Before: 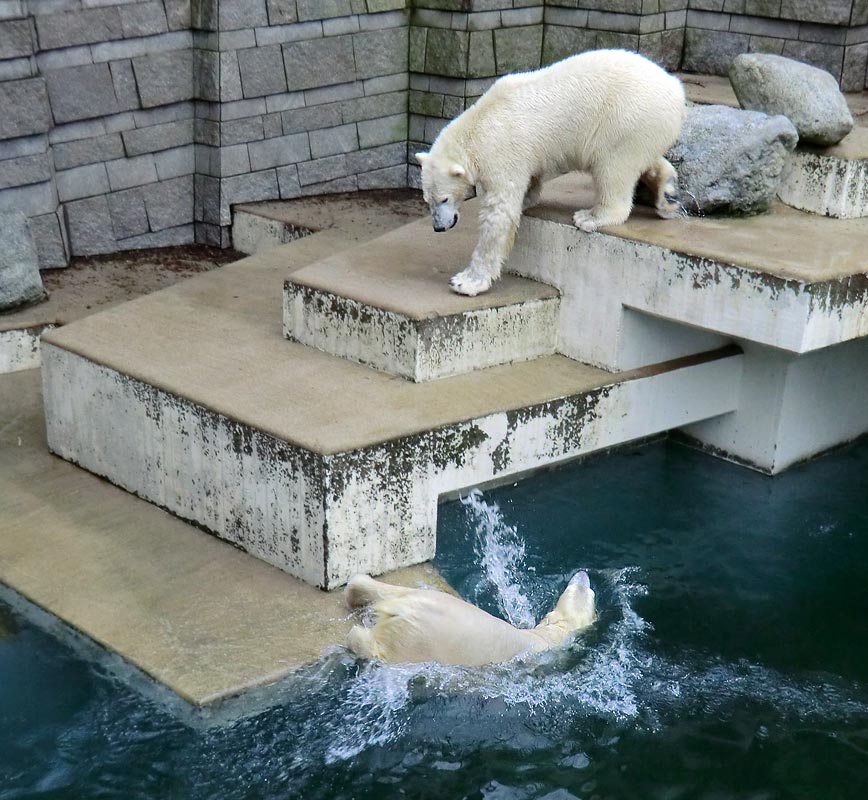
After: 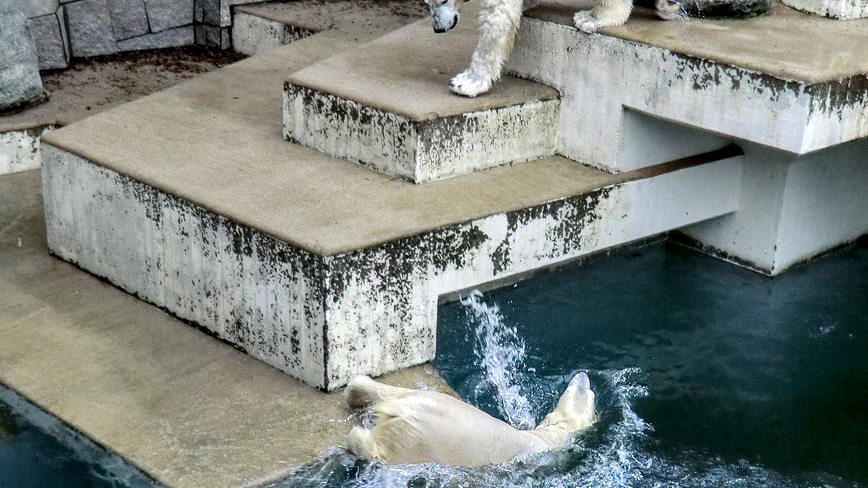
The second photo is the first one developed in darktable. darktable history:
shadows and highlights: shadows 11.68, white point adjustment 1.24, soften with gaussian
crop and rotate: top 24.923%, bottom 13.963%
local contrast: detail 150%
